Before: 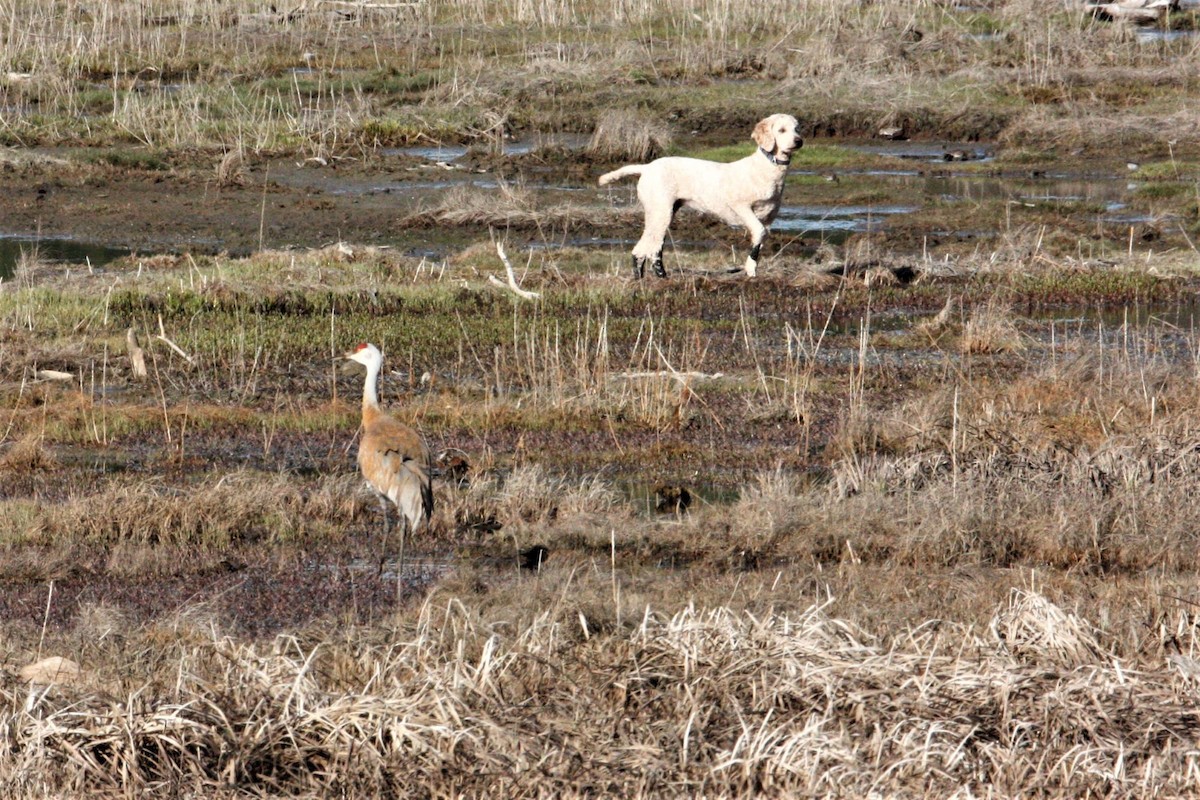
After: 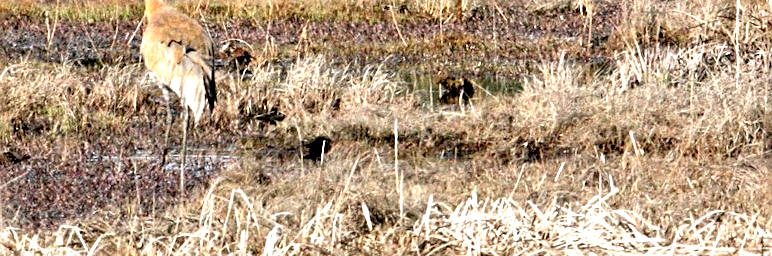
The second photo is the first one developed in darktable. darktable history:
sharpen: on, module defaults
crop: left 18.091%, top 51.13%, right 17.525%, bottom 16.85%
exposure: black level correction 0.01, exposure 1 EV, compensate highlight preservation false
